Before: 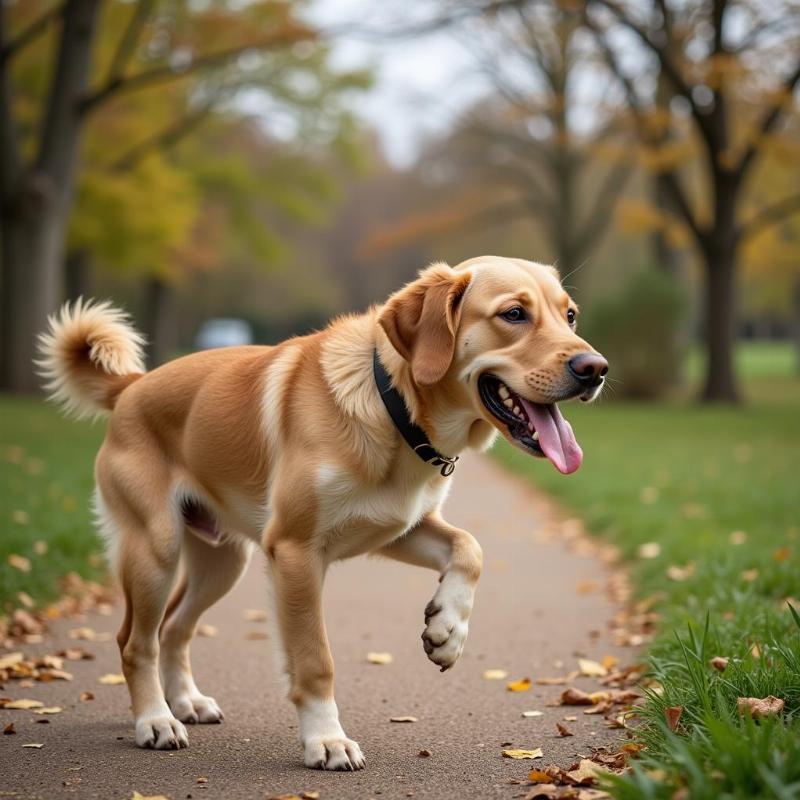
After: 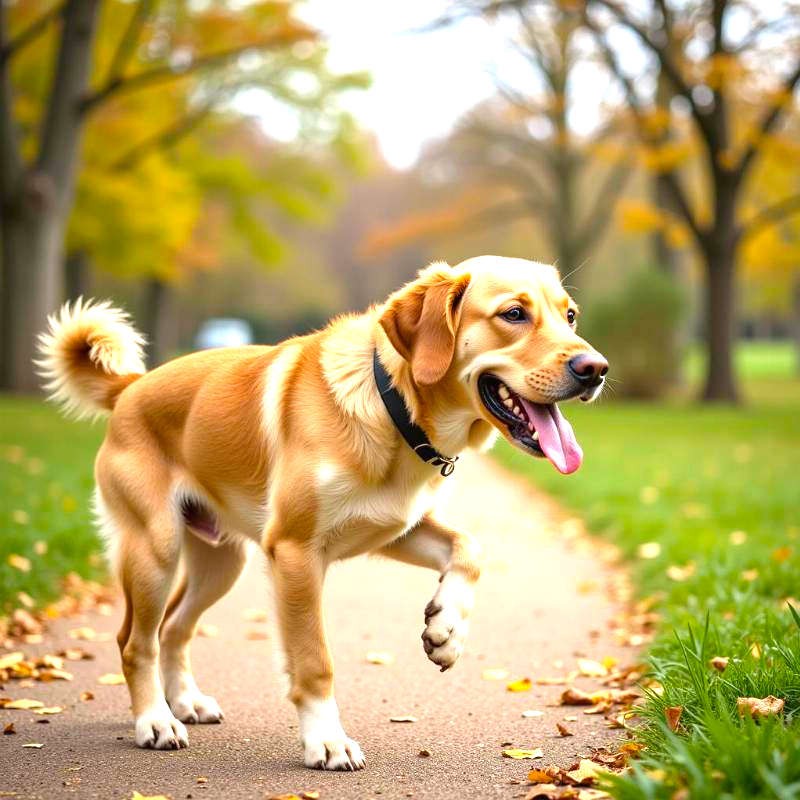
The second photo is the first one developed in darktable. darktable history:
color balance rgb: perceptual saturation grading › global saturation 20%, global vibrance 20%
exposure: black level correction 0, exposure 1.198 EV, compensate exposure bias true, compensate highlight preservation false
